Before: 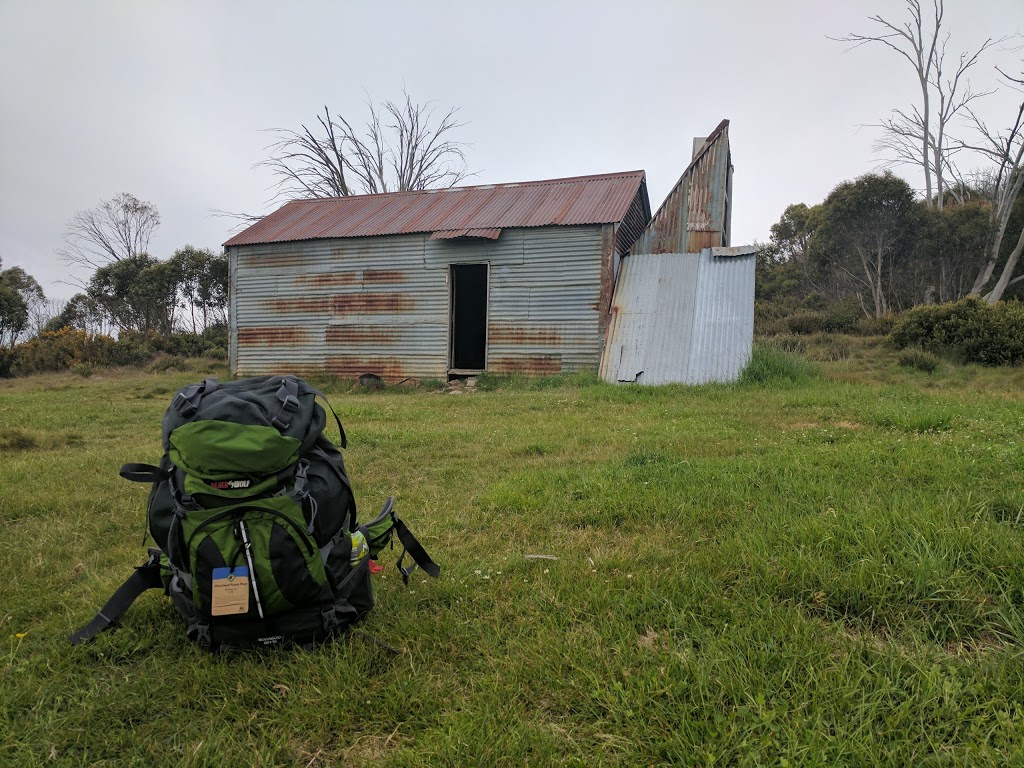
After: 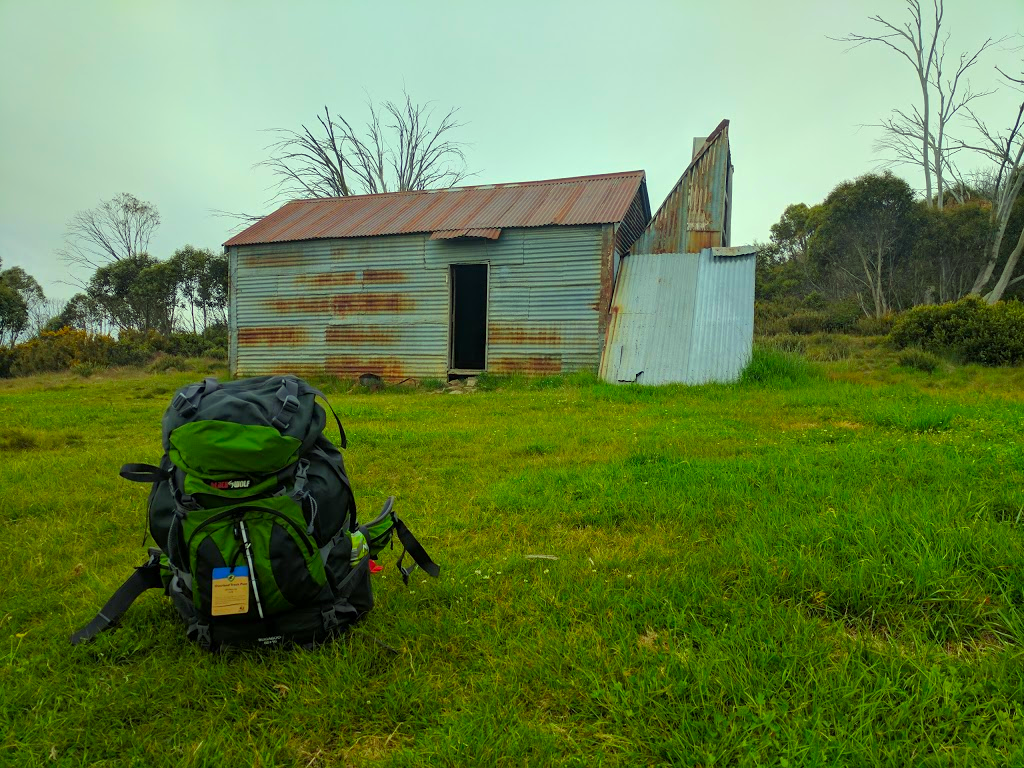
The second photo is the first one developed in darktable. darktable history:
color correction: highlights a* -11.08, highlights b* 9.82, saturation 1.71
